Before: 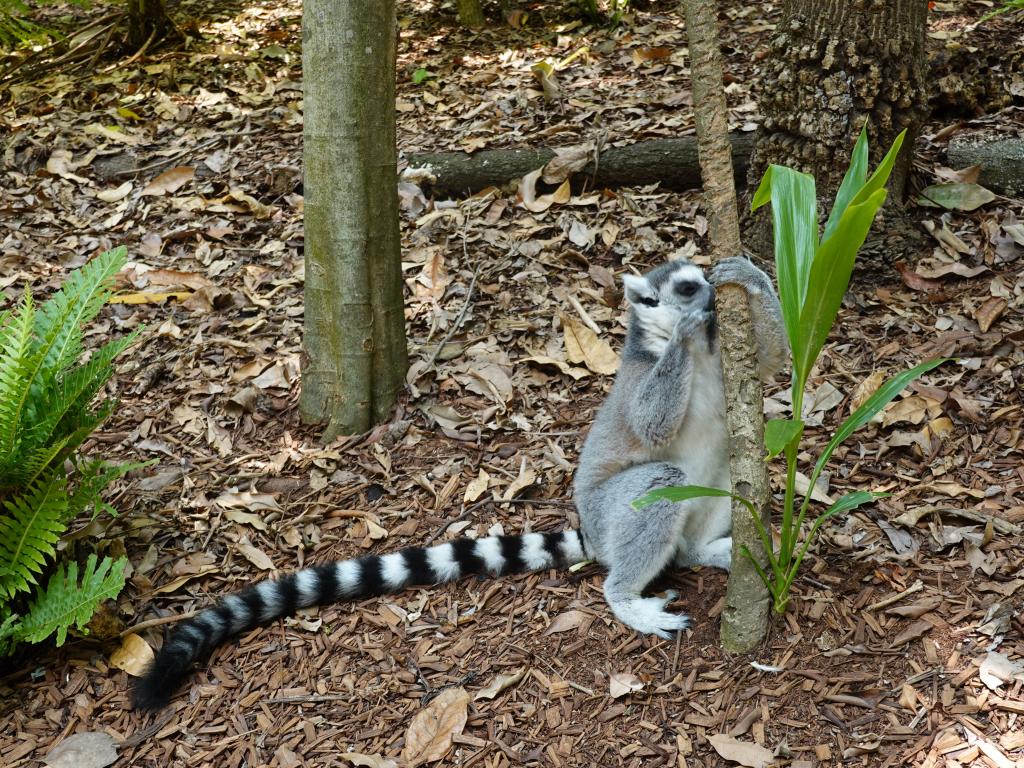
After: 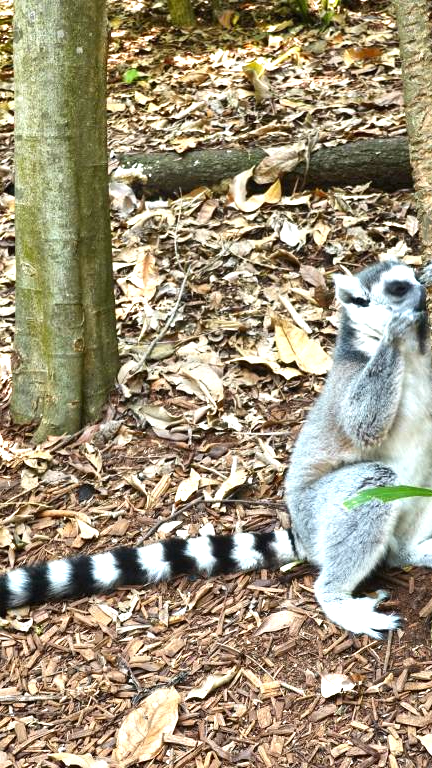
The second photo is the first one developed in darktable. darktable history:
exposure: black level correction 0, exposure 1.189 EV, compensate highlight preservation false
shadows and highlights: shadows 5.88, soften with gaussian
crop: left 28.242%, right 29.535%
